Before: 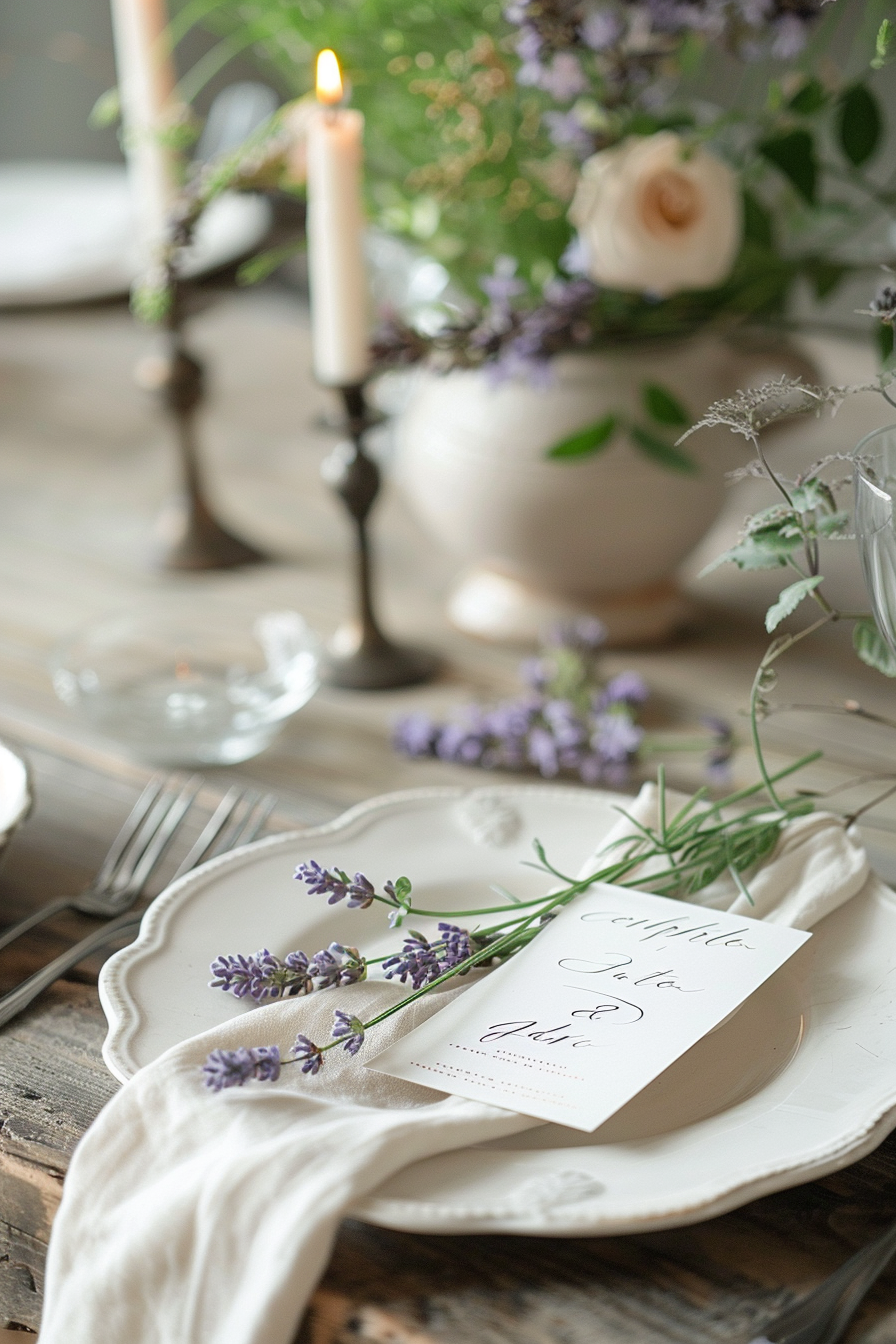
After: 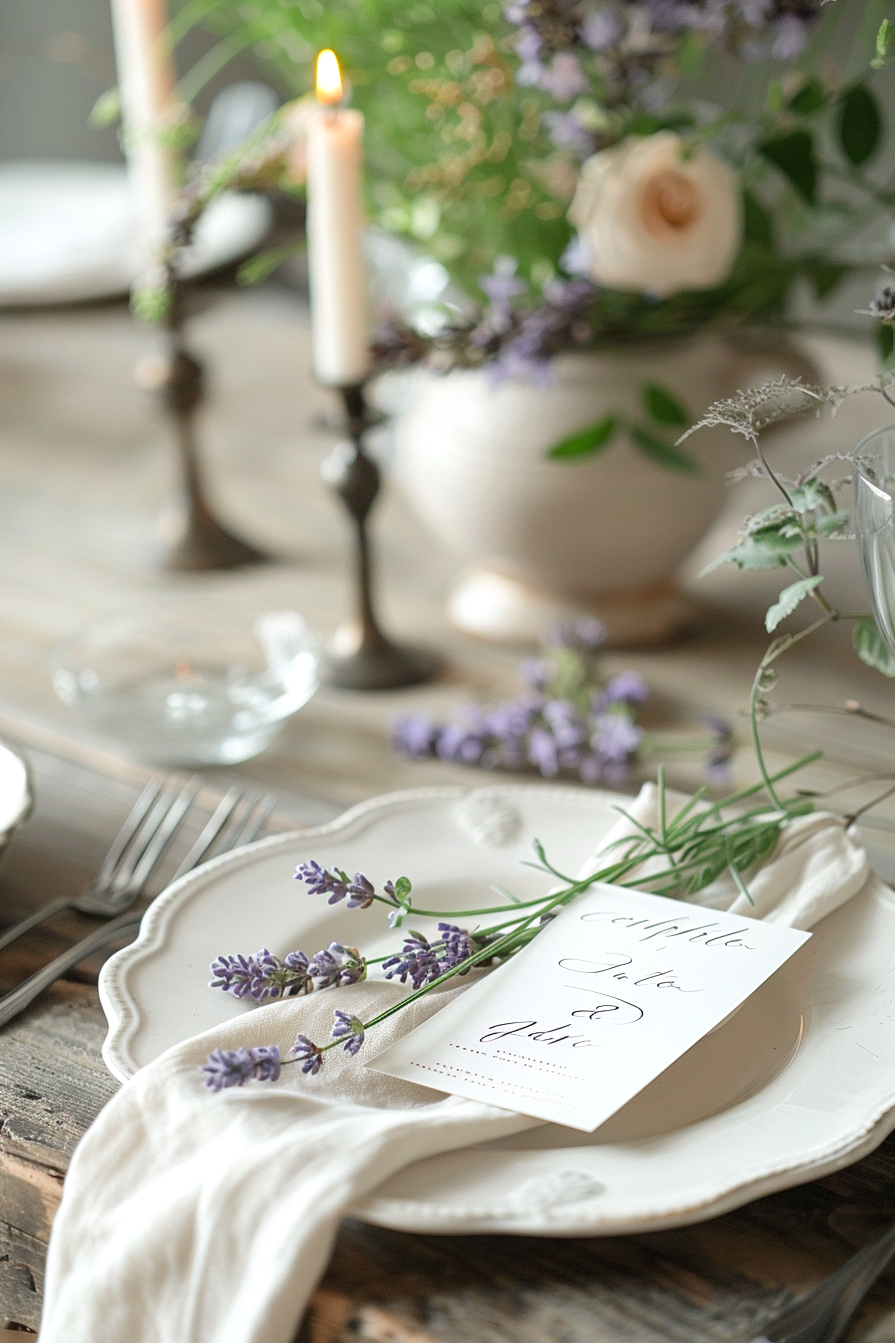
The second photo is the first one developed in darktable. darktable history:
exposure: exposure 0.15 EV, compensate highlight preservation false
